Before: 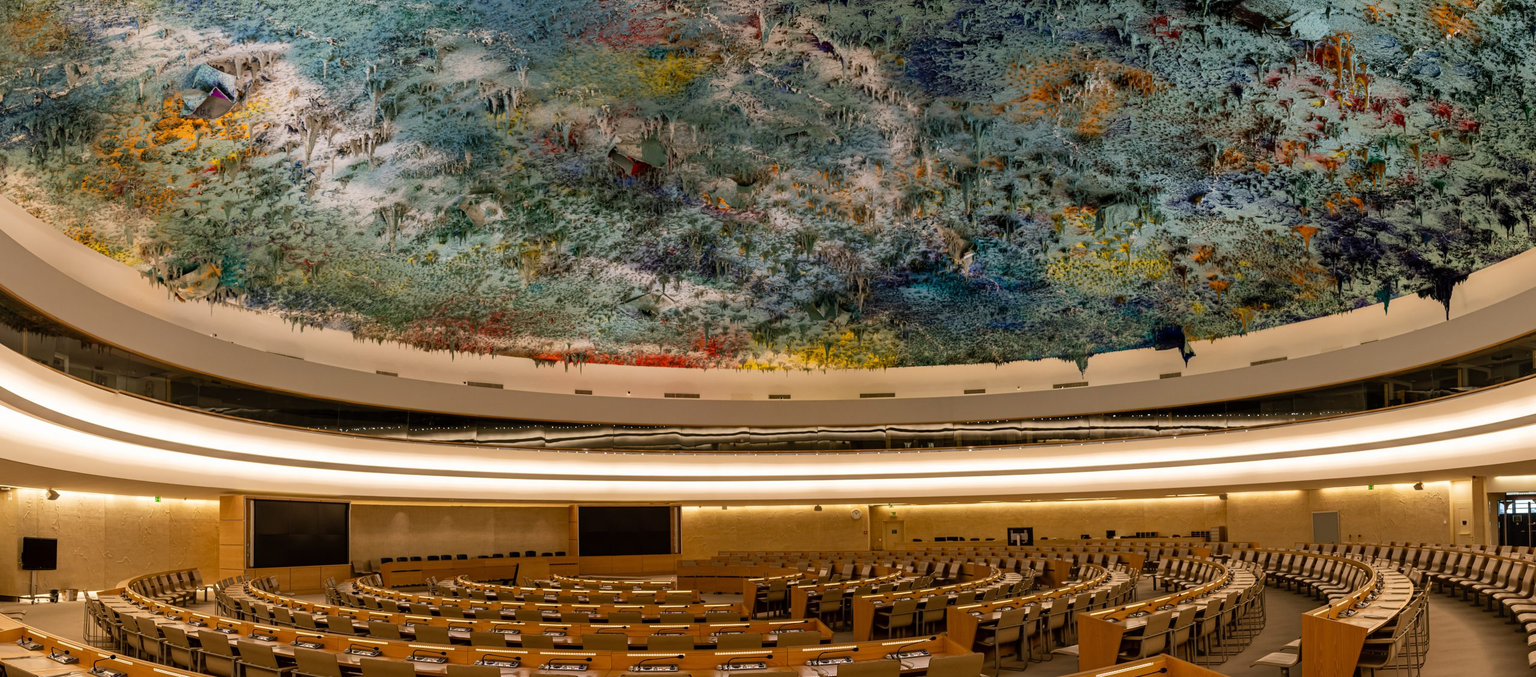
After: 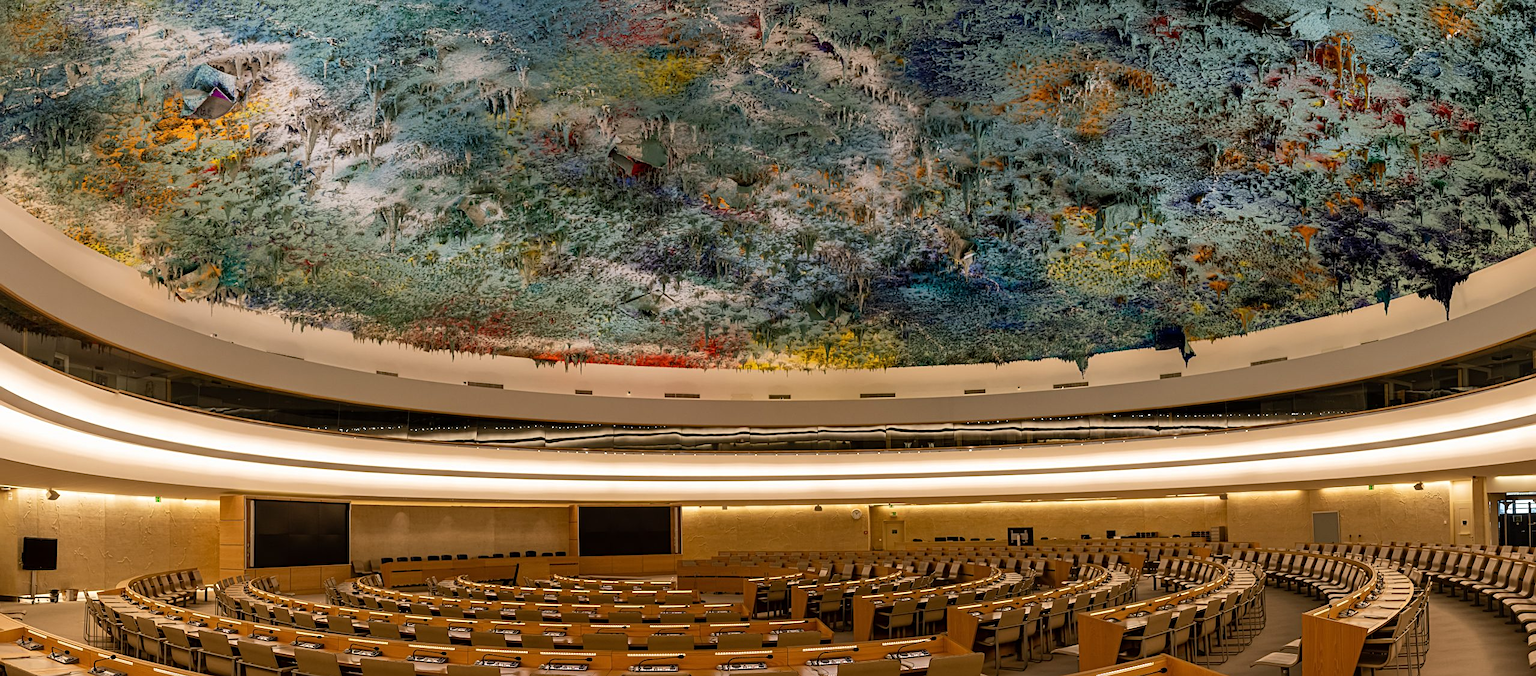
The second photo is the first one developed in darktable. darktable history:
sharpen: radius 2.122, amount 0.378, threshold 0.179
